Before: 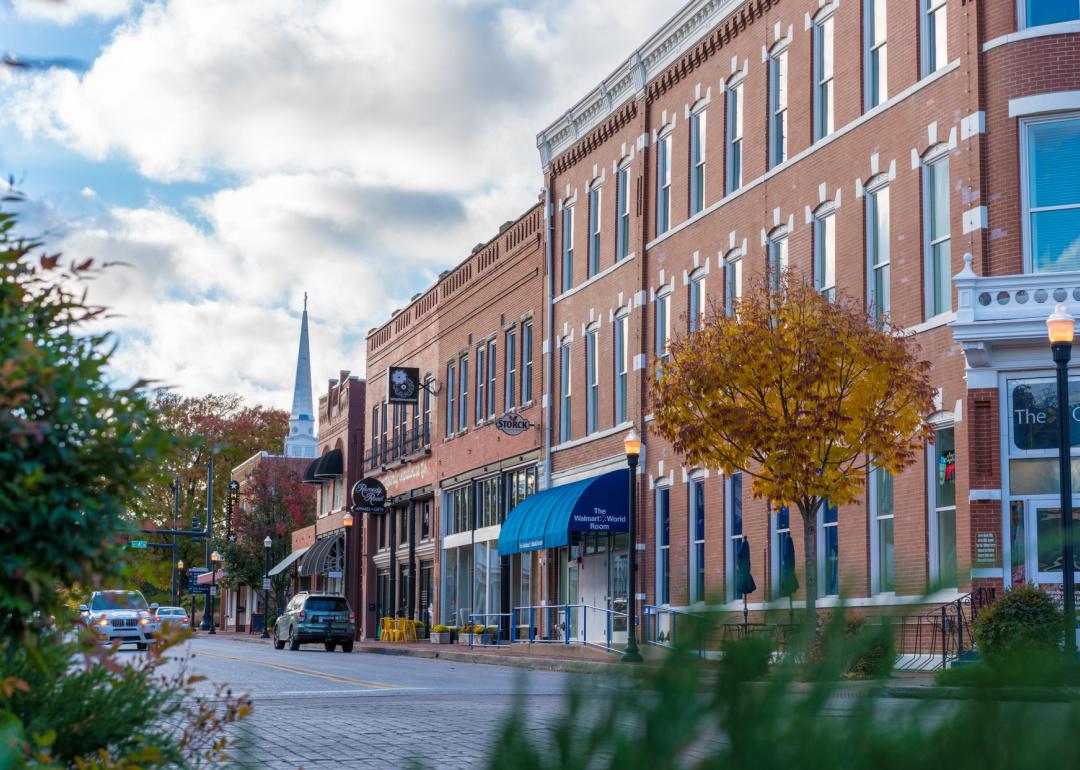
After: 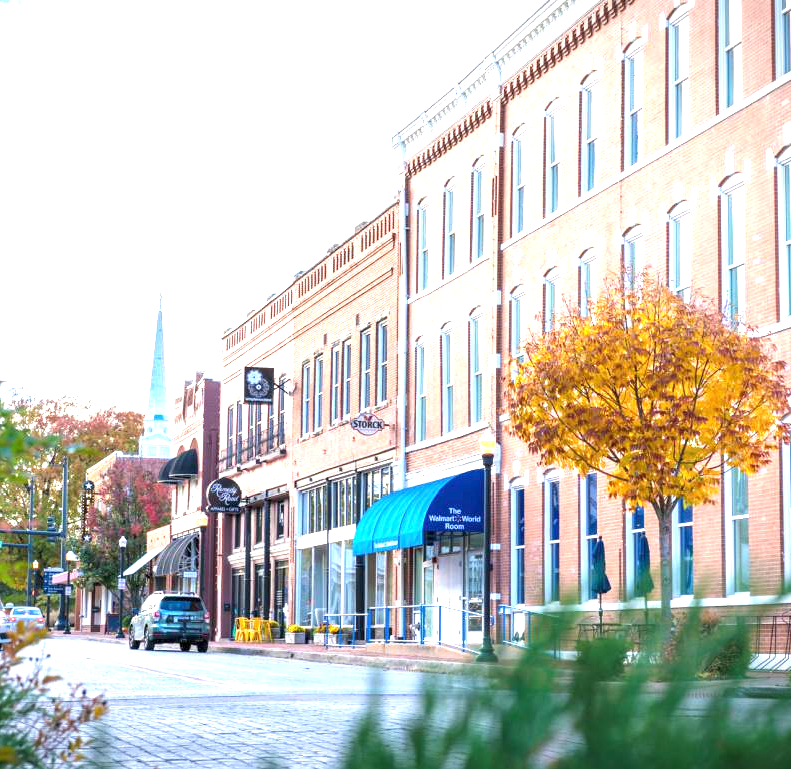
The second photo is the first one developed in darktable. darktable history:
exposure: exposure 2.003 EV, compensate highlight preservation false
vignetting: fall-off start 97.23%, saturation -0.024, center (-0.033, -0.042), width/height ratio 1.179, unbound false
crop: left 13.443%, right 13.31%
